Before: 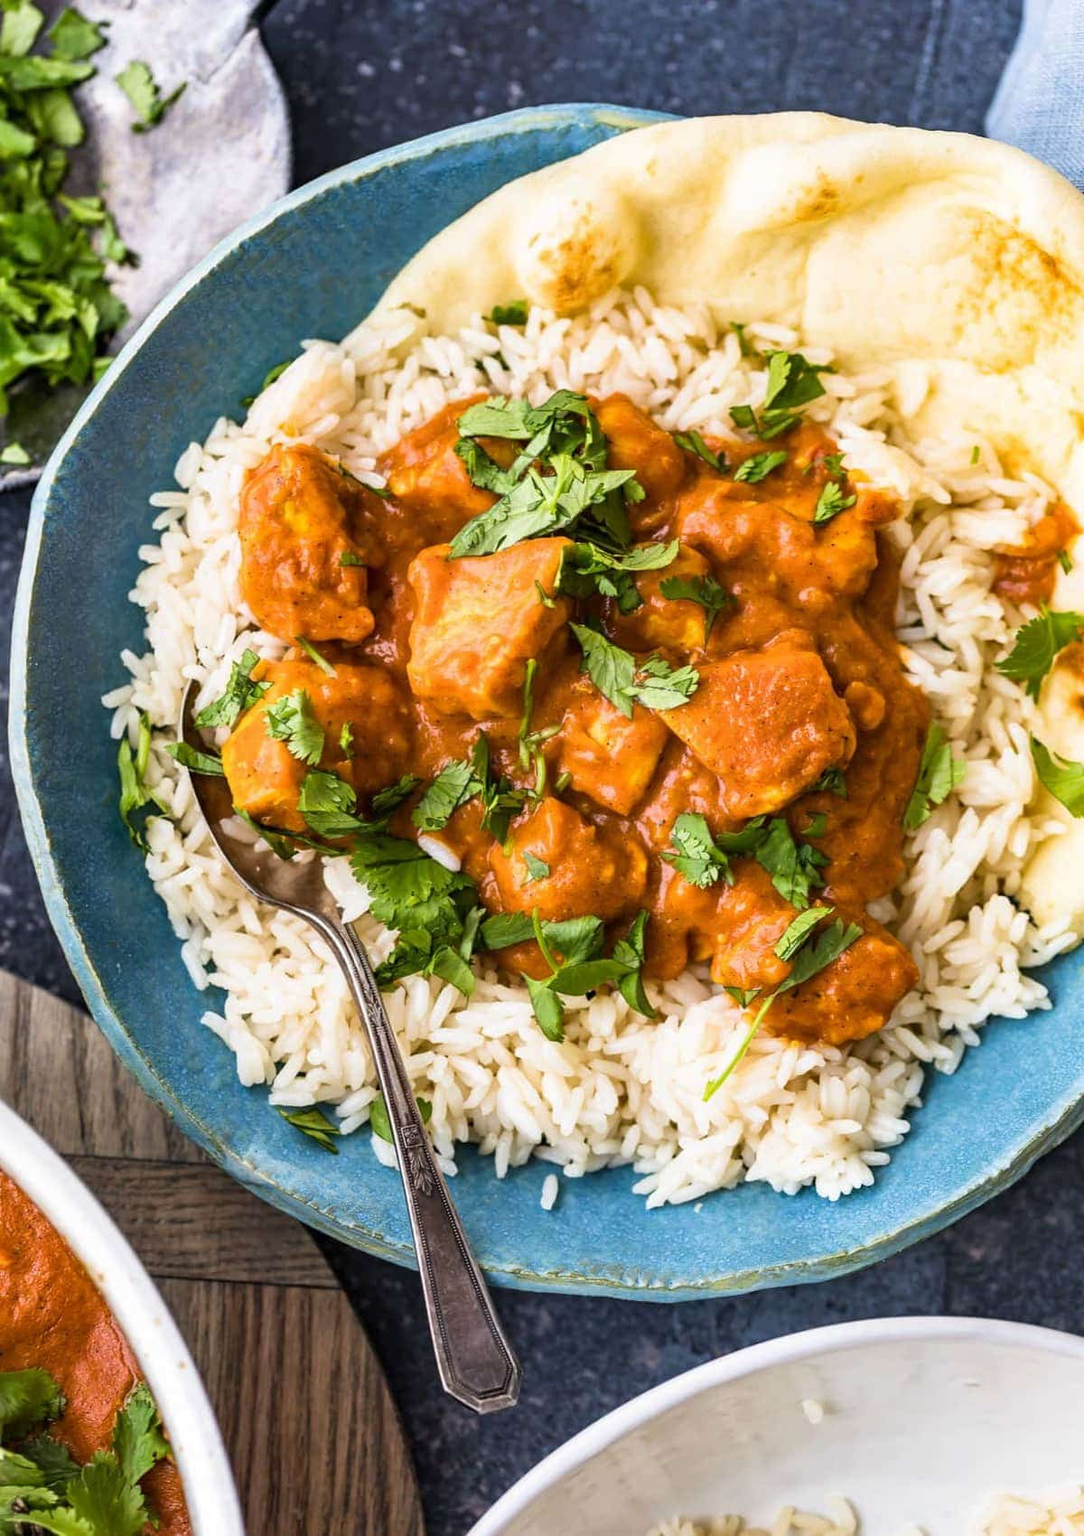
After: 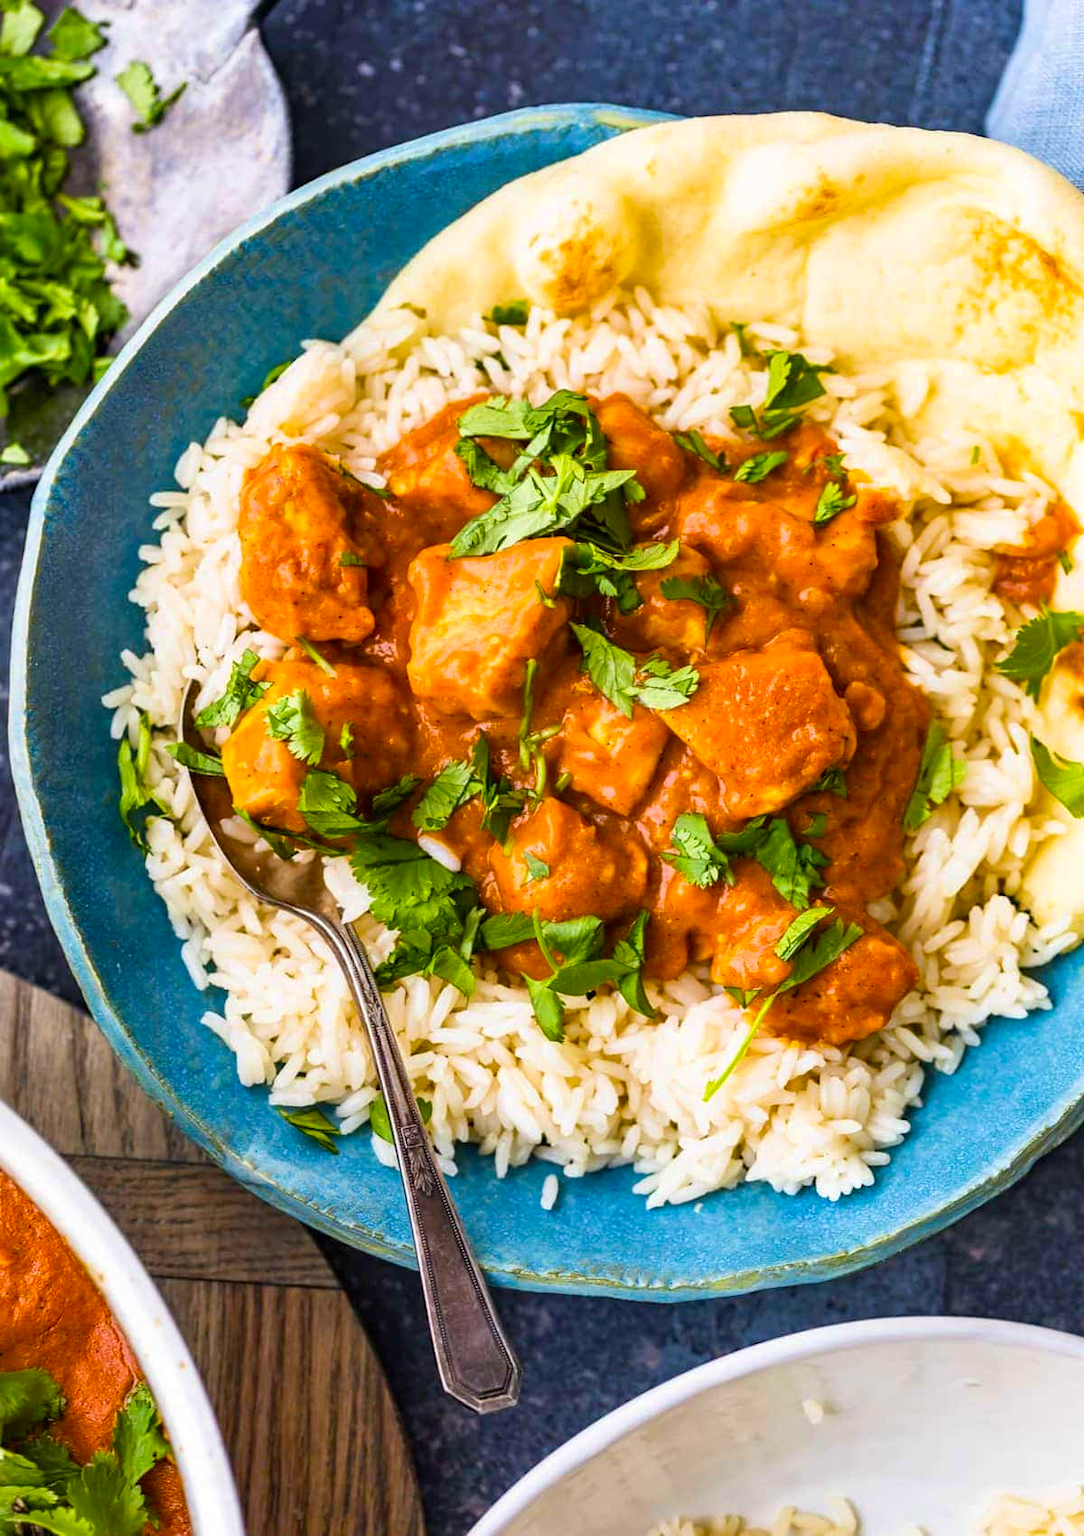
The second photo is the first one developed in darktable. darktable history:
velvia: strength 31.72%, mid-tones bias 0.206
